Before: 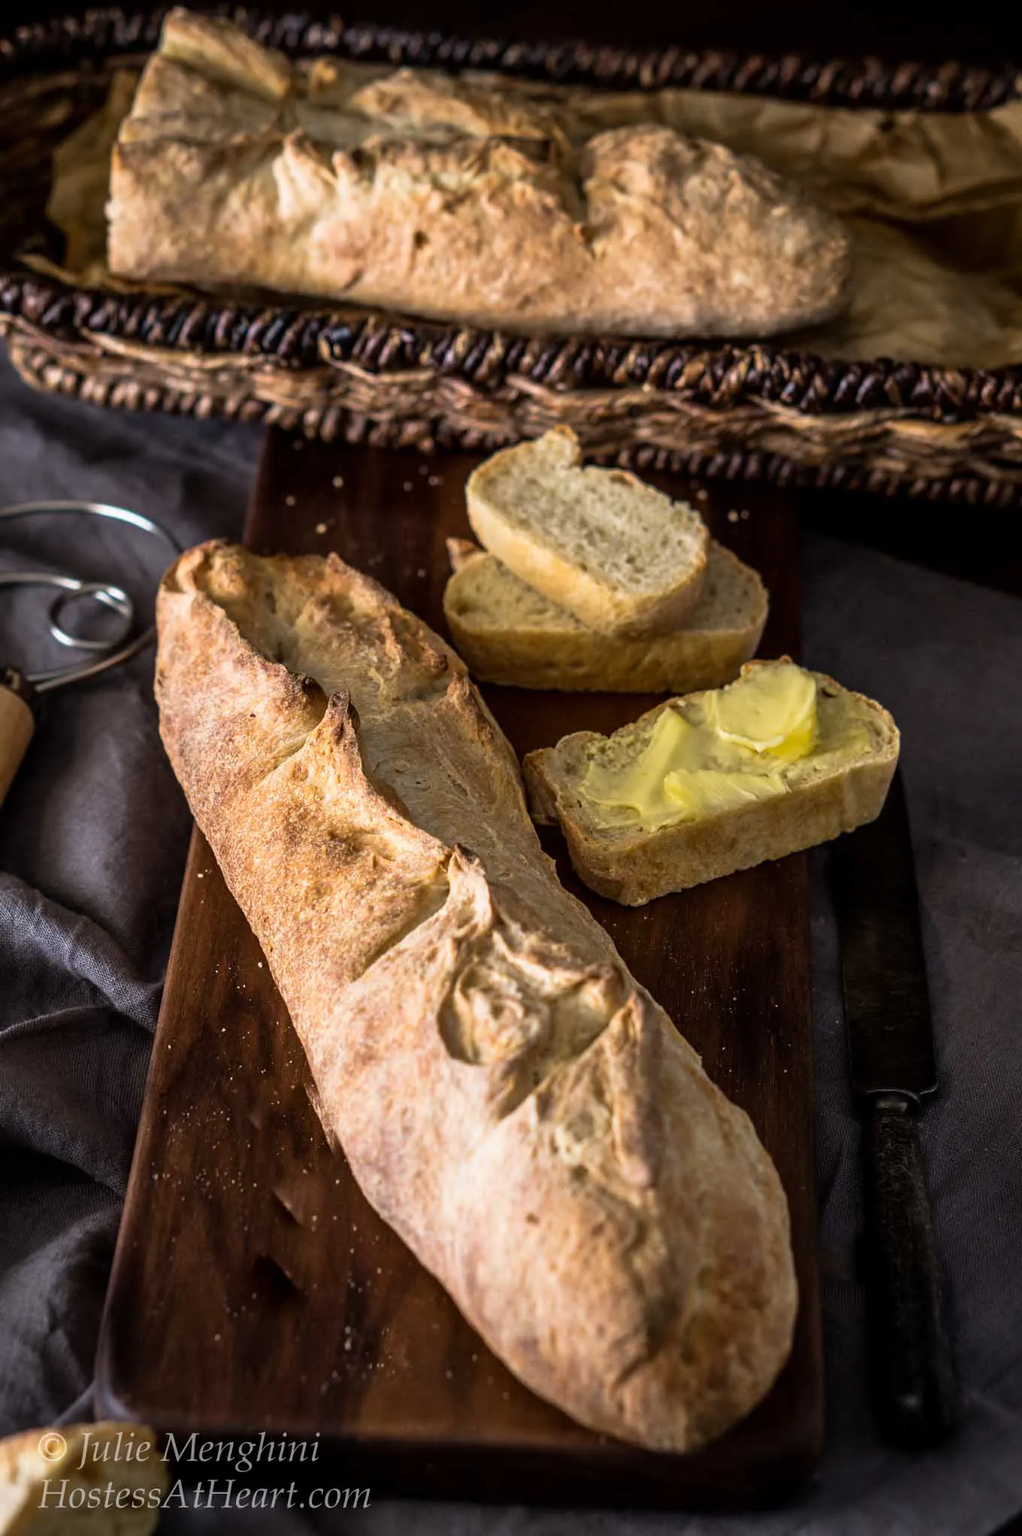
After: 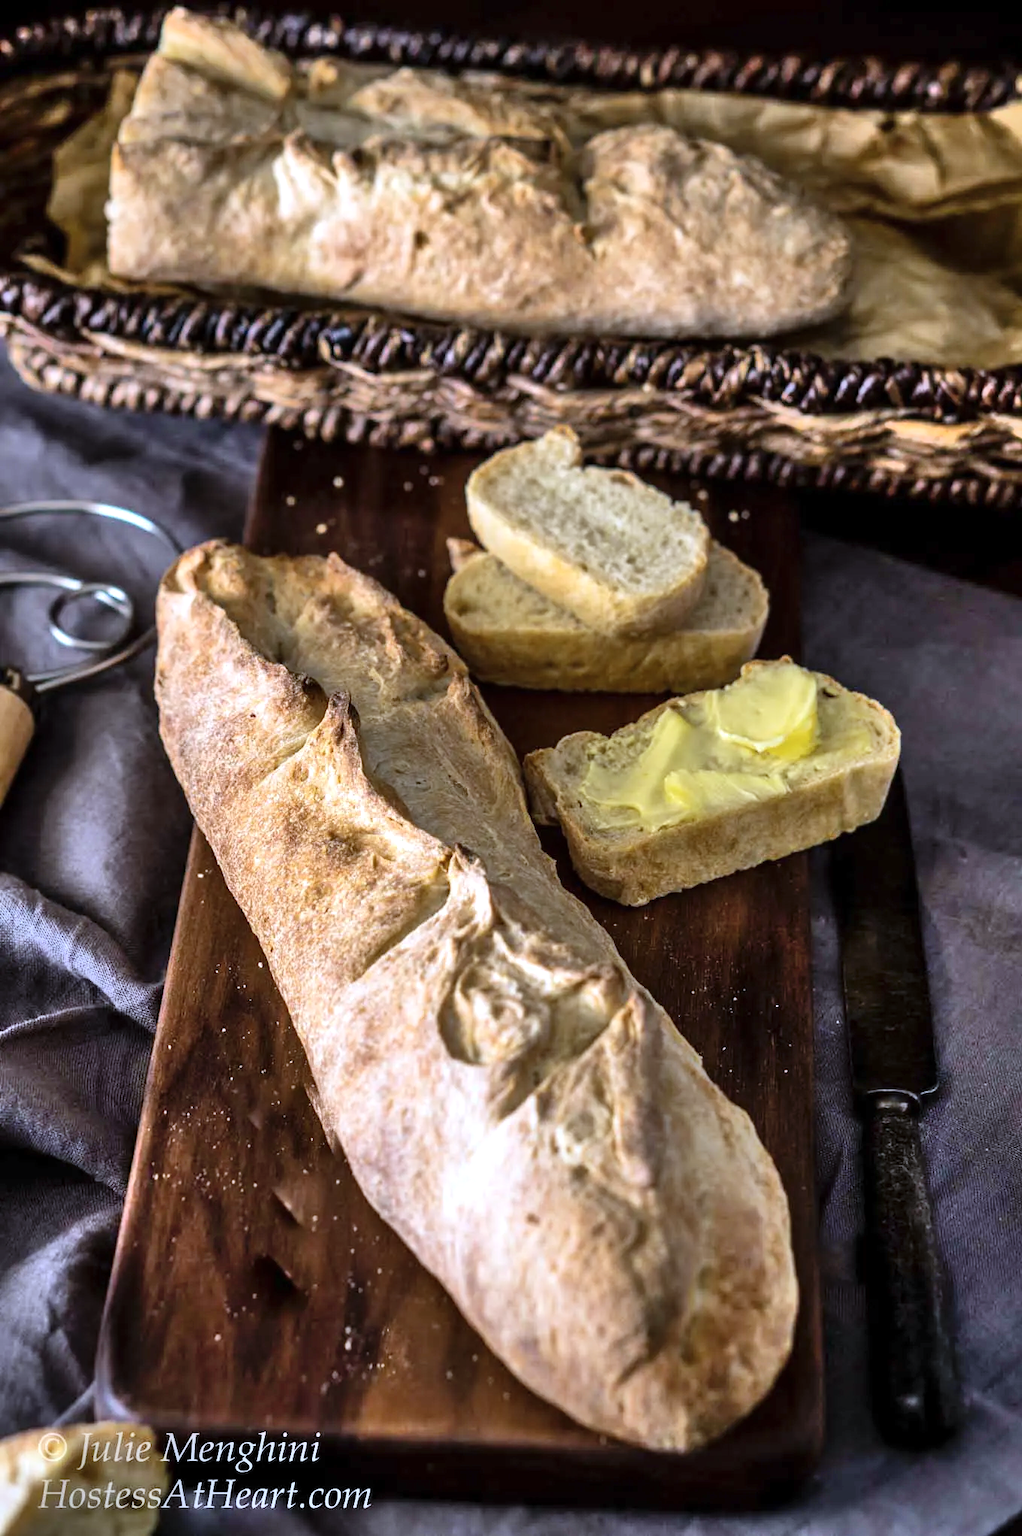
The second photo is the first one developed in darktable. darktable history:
shadows and highlights: radius 110.86, shadows 51.09, white point adjustment 9.16, highlights -4.17, highlights color adjustment 32.2%, soften with gaussian
white balance: red 0.926, green 1.003, blue 1.133
